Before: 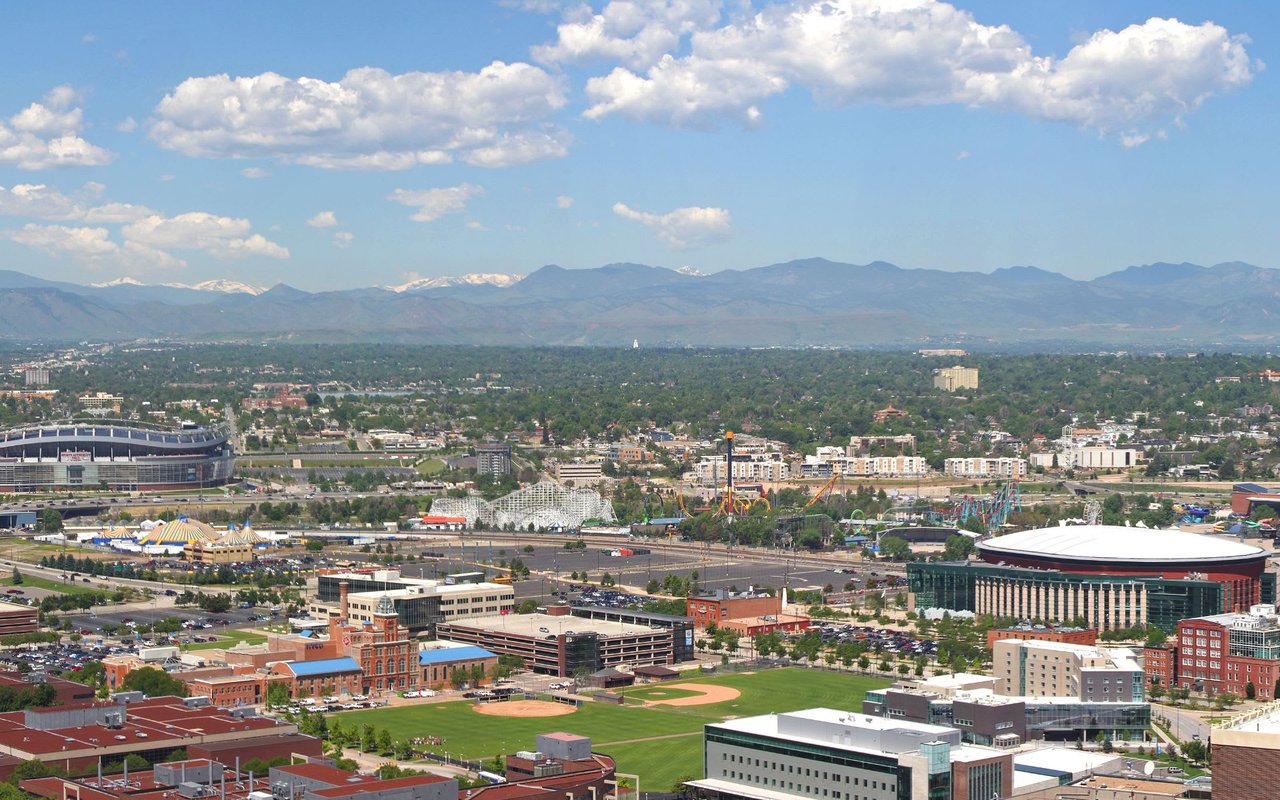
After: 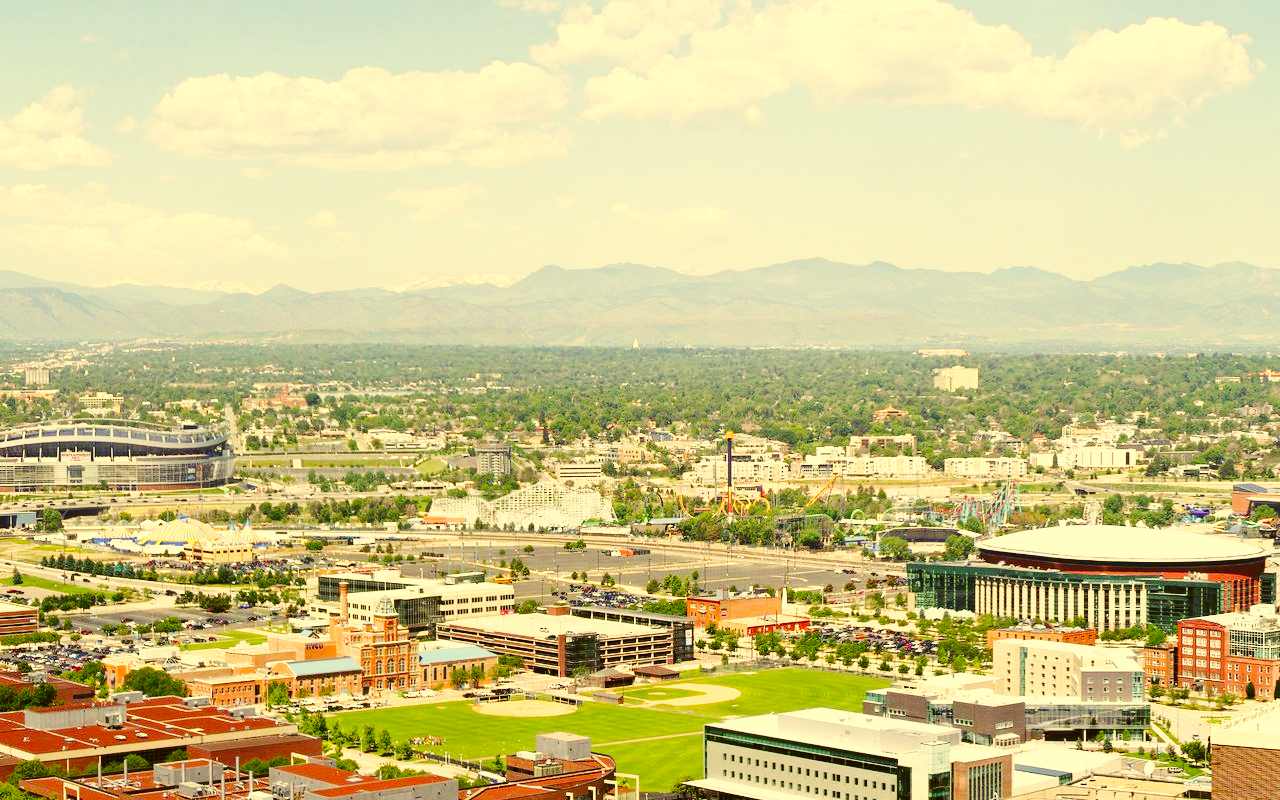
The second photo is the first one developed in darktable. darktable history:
color correction: highlights a* 0.162, highlights b* 29.53, shadows a* -0.162, shadows b* 21.09
white balance: red 1.009, blue 0.985
base curve: curves: ch0 [(0, 0) (0, 0) (0.002, 0.001) (0.008, 0.003) (0.019, 0.011) (0.037, 0.037) (0.064, 0.11) (0.102, 0.232) (0.152, 0.379) (0.216, 0.524) (0.296, 0.665) (0.394, 0.789) (0.512, 0.881) (0.651, 0.945) (0.813, 0.986) (1, 1)], preserve colors none
